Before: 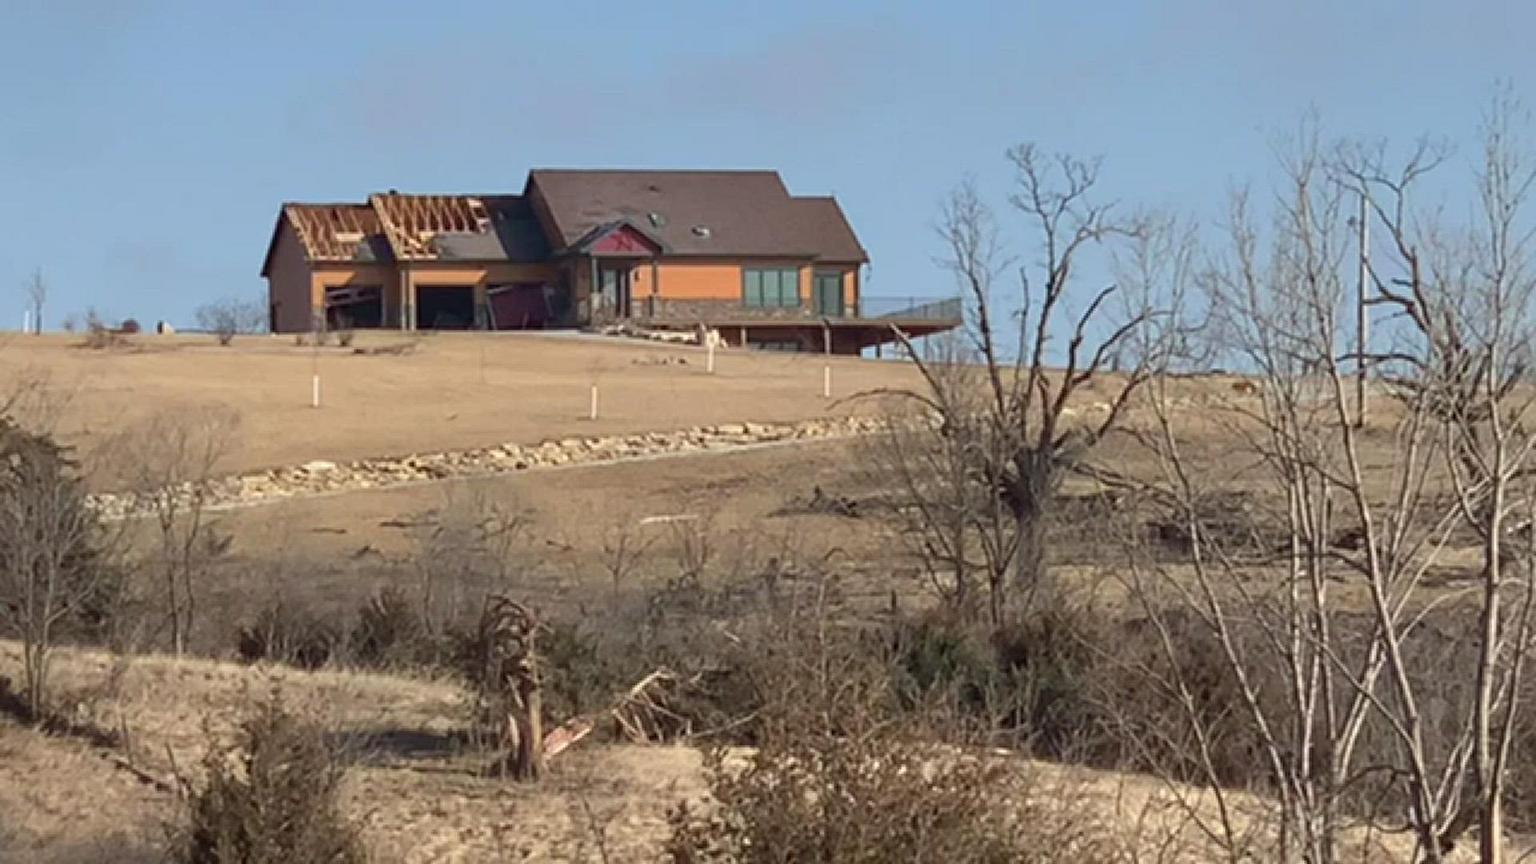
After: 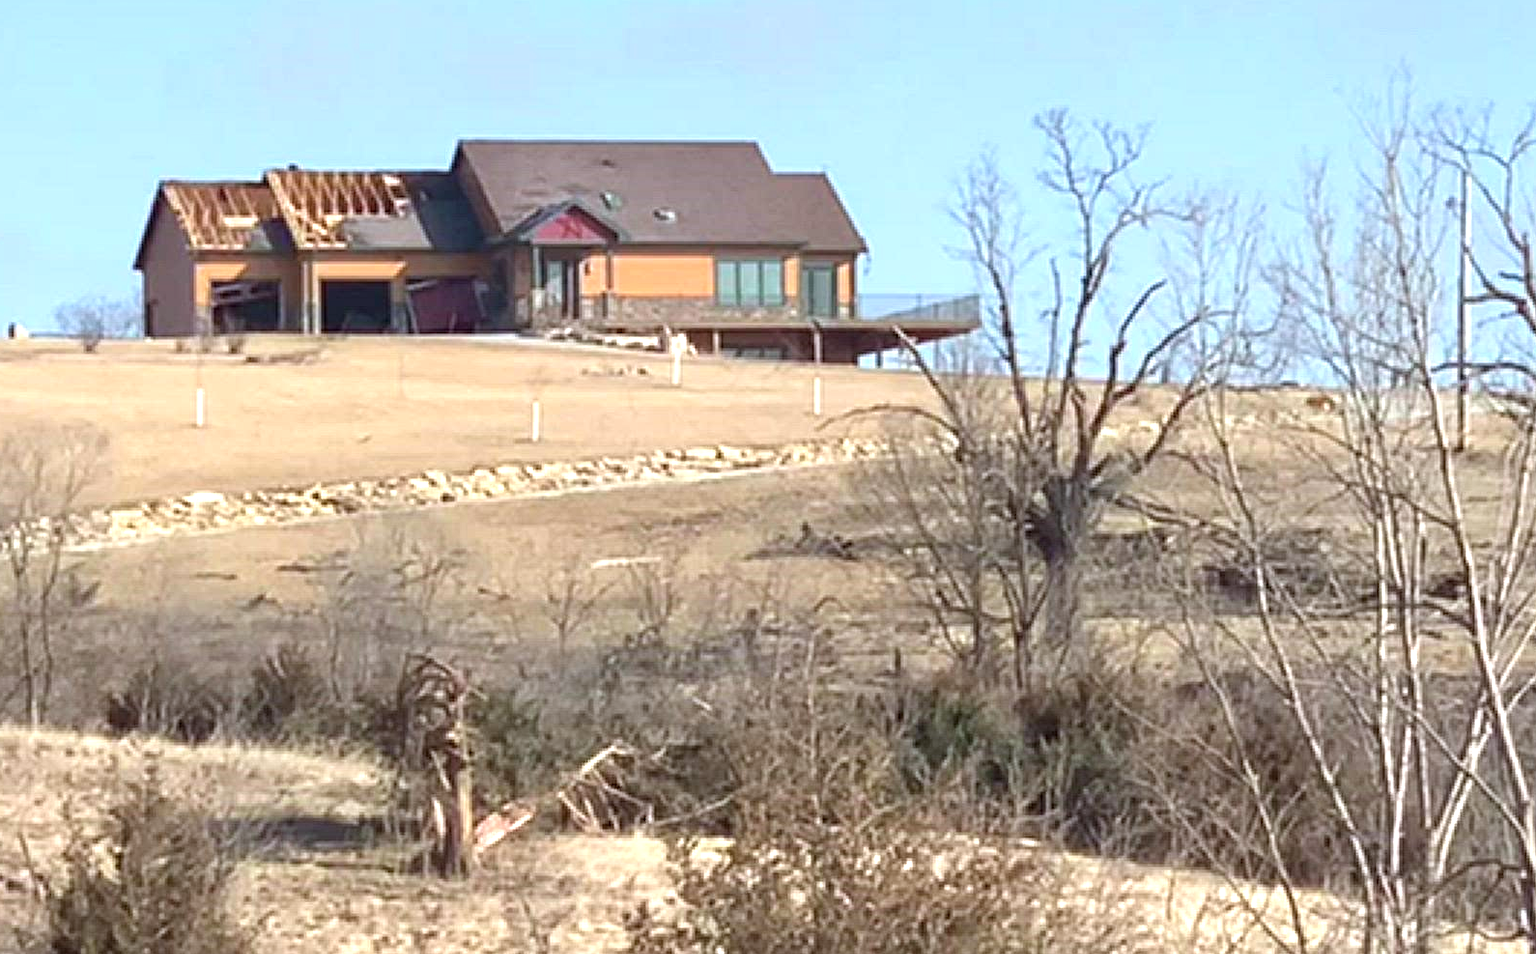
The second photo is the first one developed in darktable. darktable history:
crop: left 9.807%, top 6.259%, right 7.334%, bottom 2.177%
white balance: red 0.967, blue 1.049
local contrast: mode bilateral grid, contrast 10, coarseness 25, detail 115%, midtone range 0.2
rotate and perspective: automatic cropping original format, crop left 0, crop top 0
exposure: black level correction 0, exposure 1 EV, compensate exposure bias true, compensate highlight preservation false
